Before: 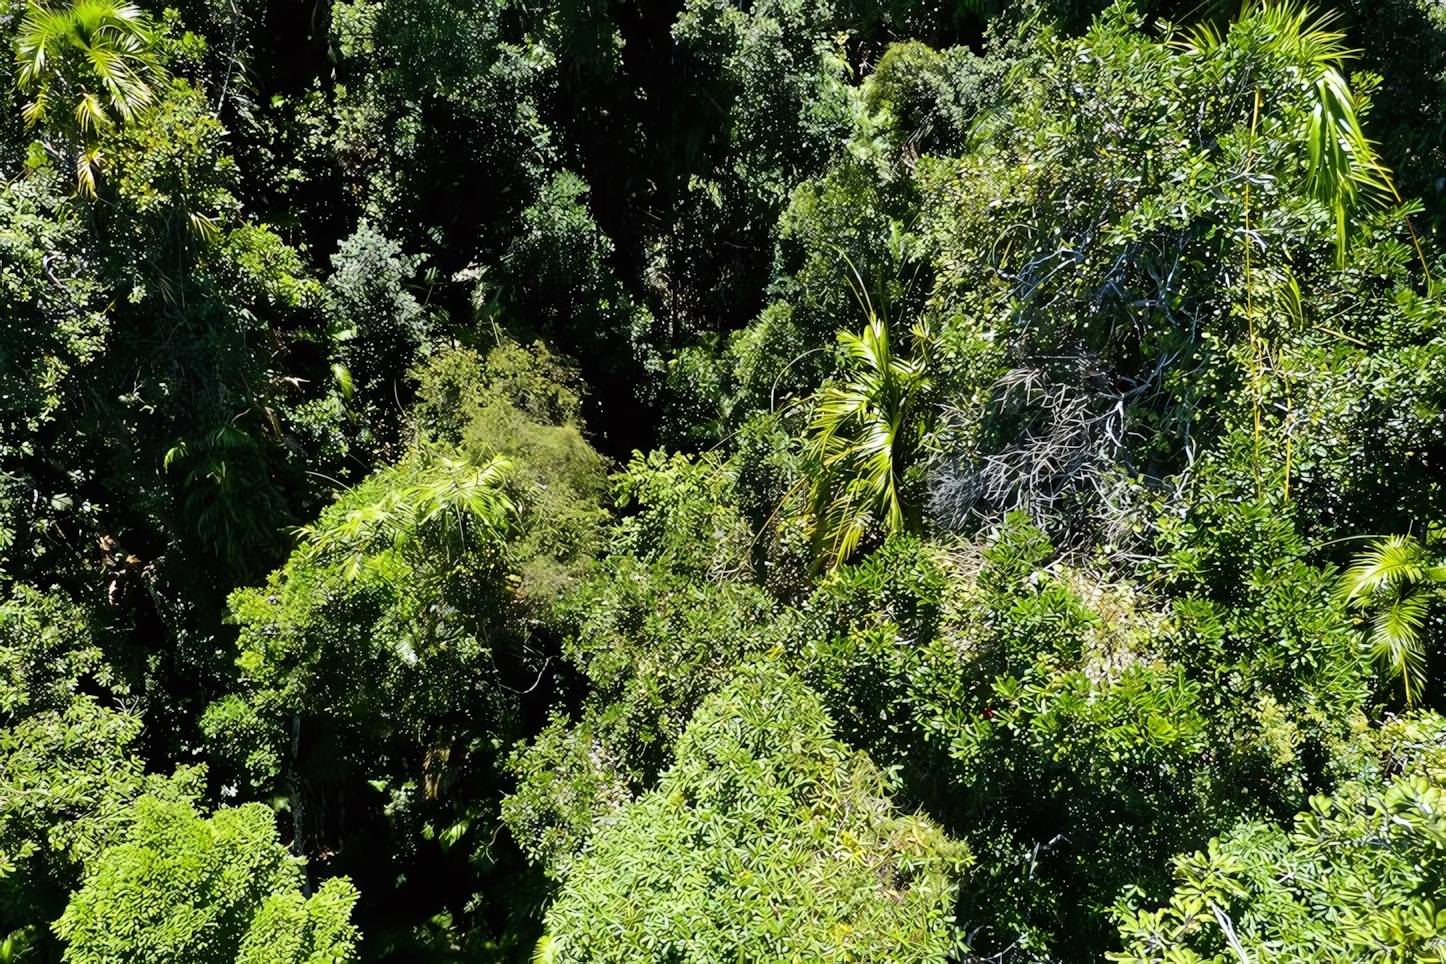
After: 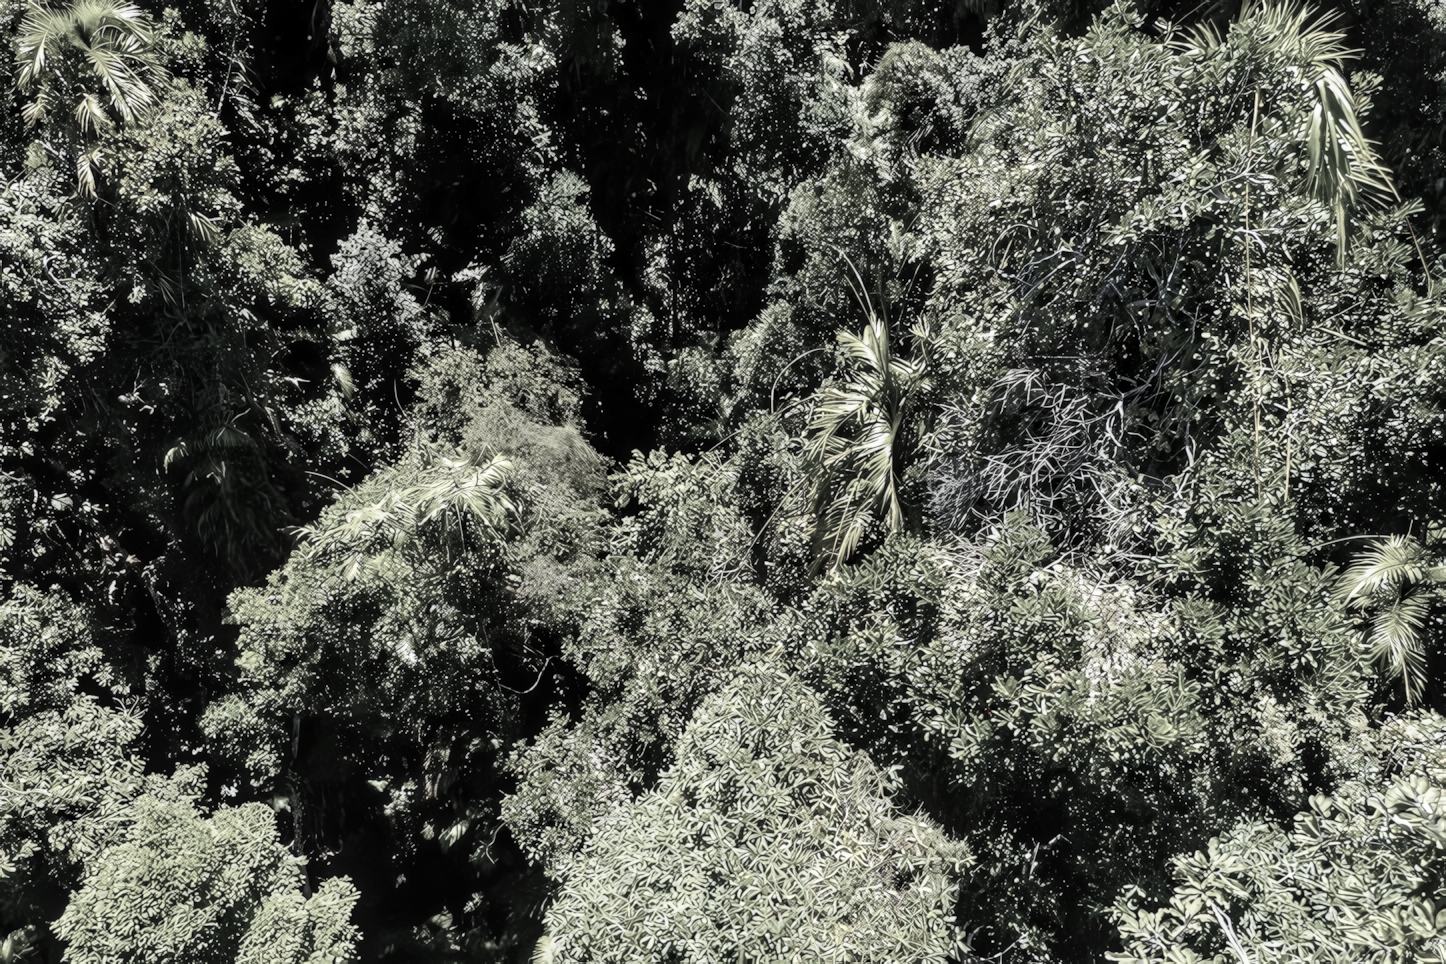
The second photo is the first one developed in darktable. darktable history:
local contrast: on, module defaults
color correction: saturation 0.2
